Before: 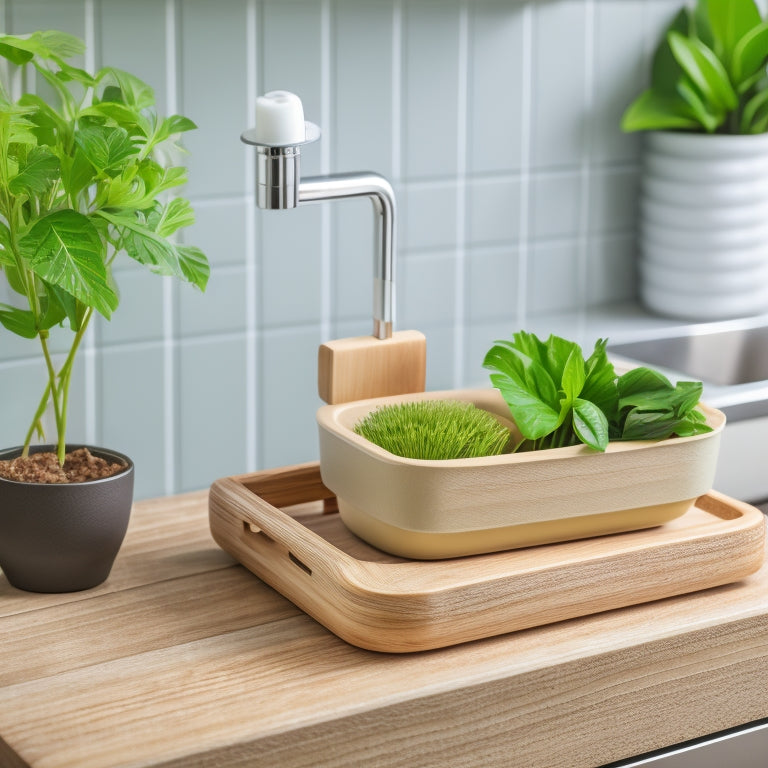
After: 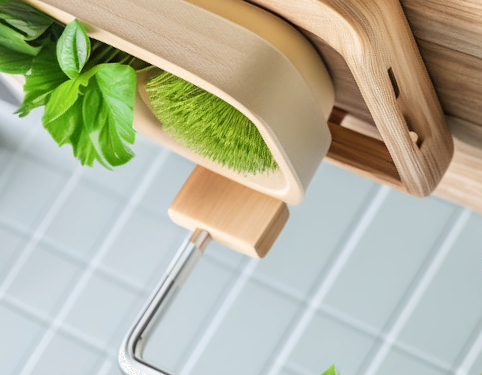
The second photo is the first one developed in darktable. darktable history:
crop and rotate: angle 148.43°, left 9.188%, top 15.638%, right 4.438%, bottom 17.117%
levels: levels [0, 0.476, 0.951]
filmic rgb: black relative exposure -15.07 EV, white relative exposure 3 EV, target black luminance 0%, hardness 9.19, latitude 98.15%, contrast 0.913, shadows ↔ highlights balance 0.765%
tone equalizer: -8 EV -0.396 EV, -7 EV -0.403 EV, -6 EV -0.346 EV, -5 EV -0.208 EV, -3 EV 0.239 EV, -2 EV 0.347 EV, -1 EV 0.372 EV, +0 EV 0.405 EV, edges refinement/feathering 500, mask exposure compensation -1.57 EV, preserve details no
